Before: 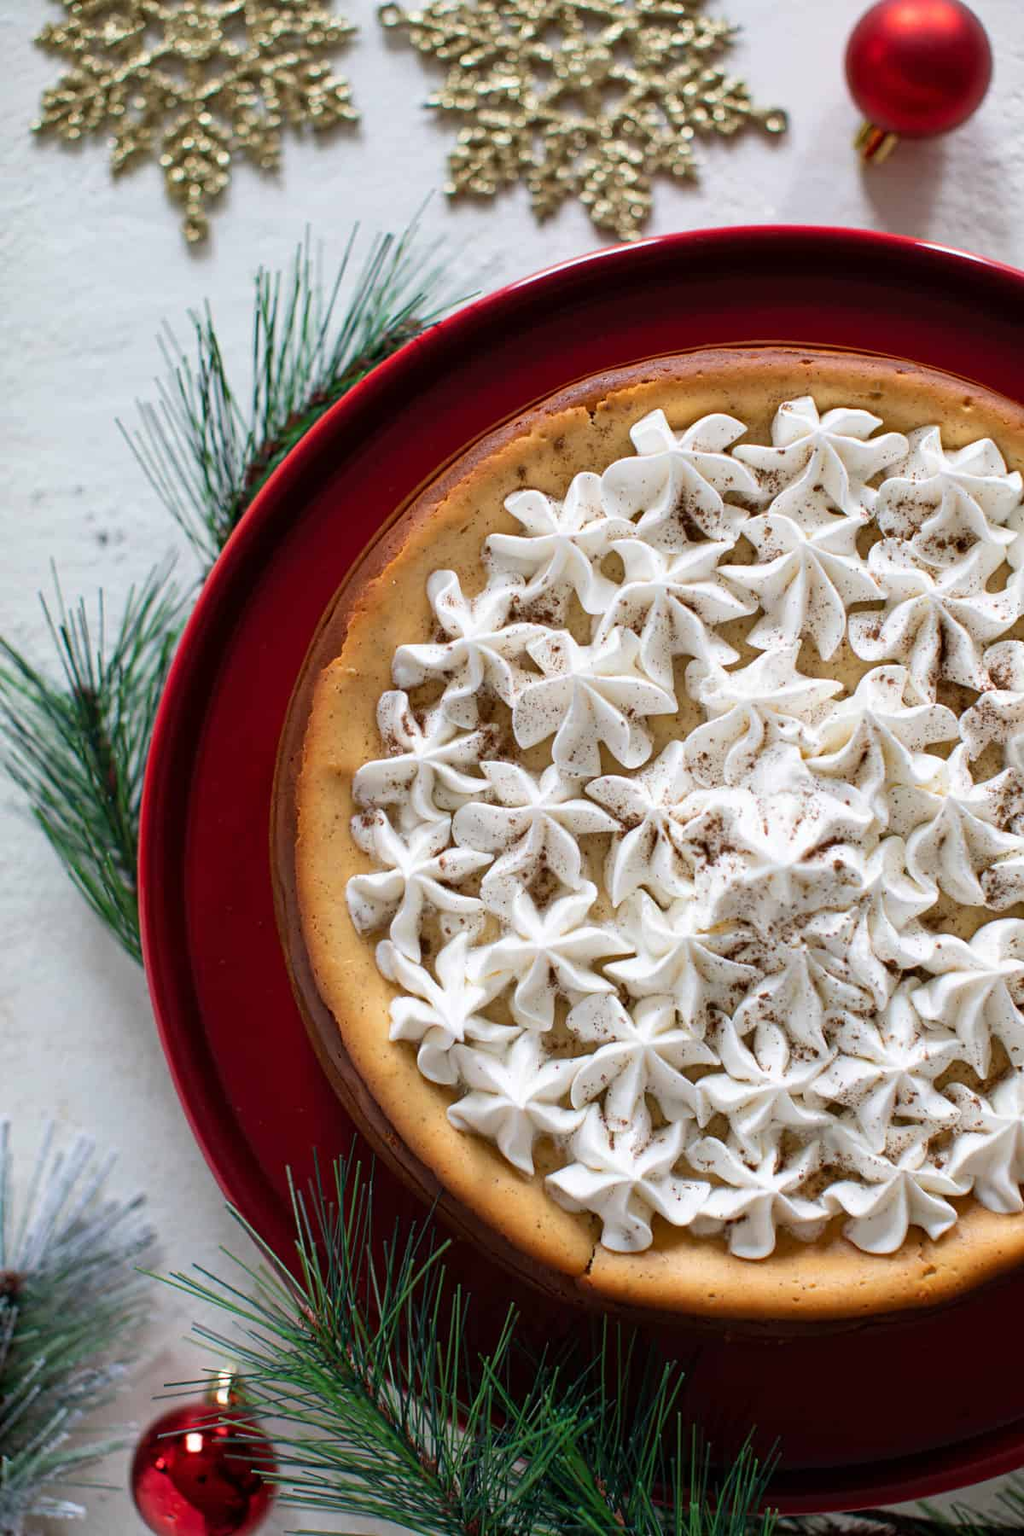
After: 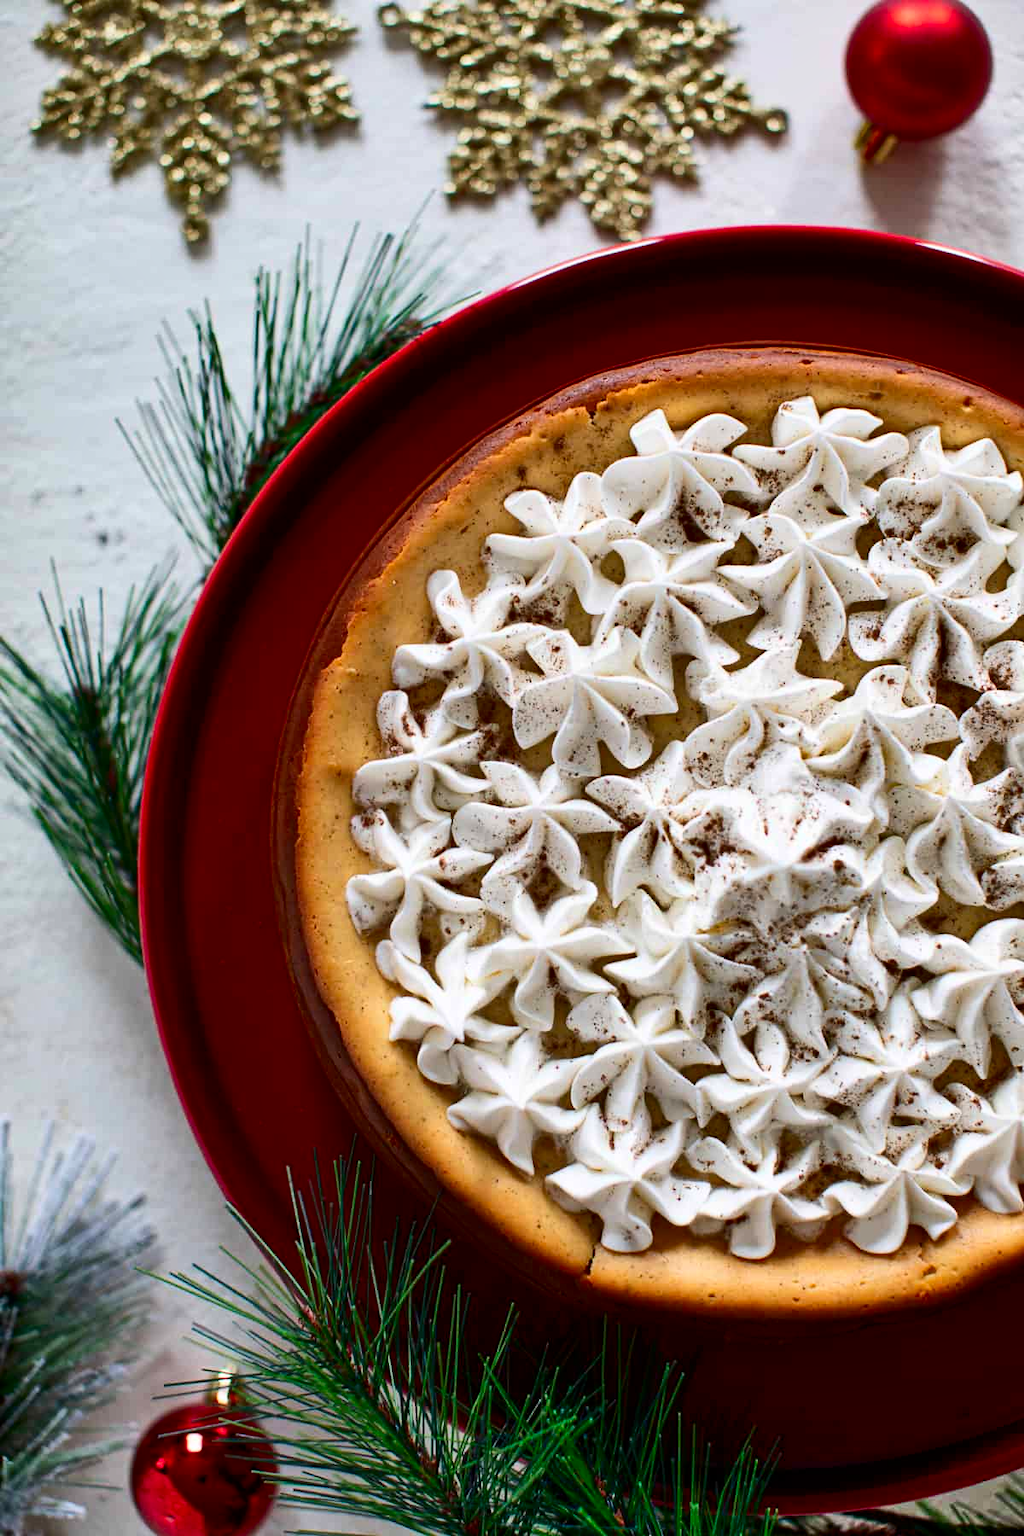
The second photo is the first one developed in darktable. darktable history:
contrast brightness saturation: contrast 0.186, brightness -0.102, saturation 0.207
shadows and highlights: low approximation 0.01, soften with gaussian
